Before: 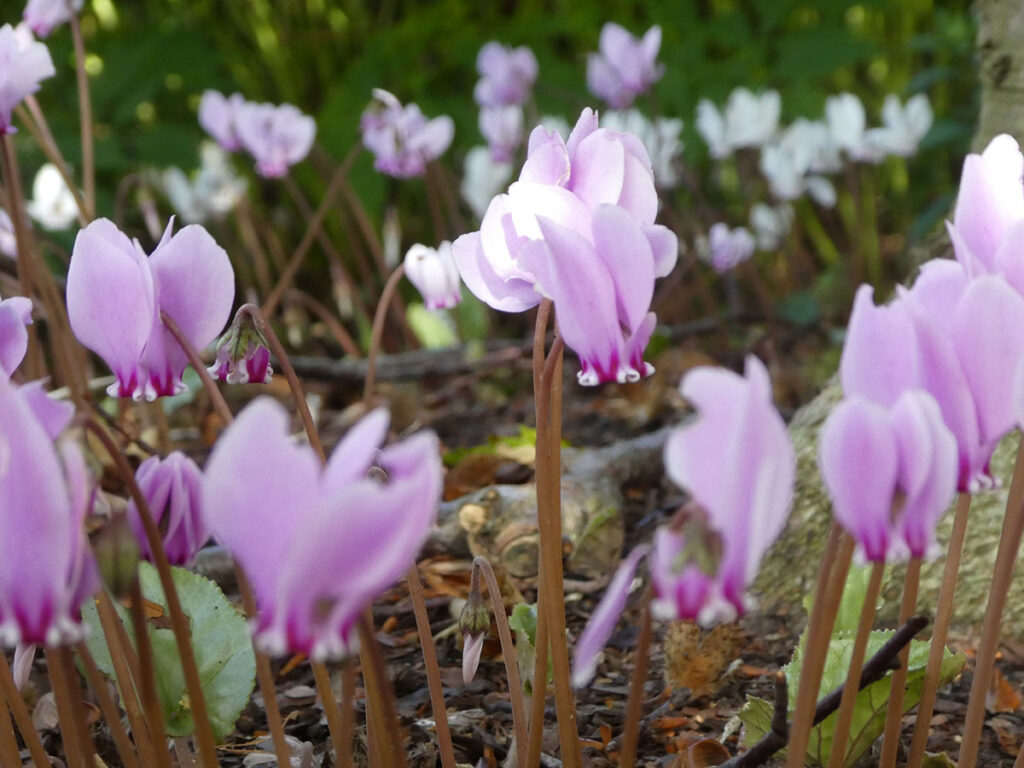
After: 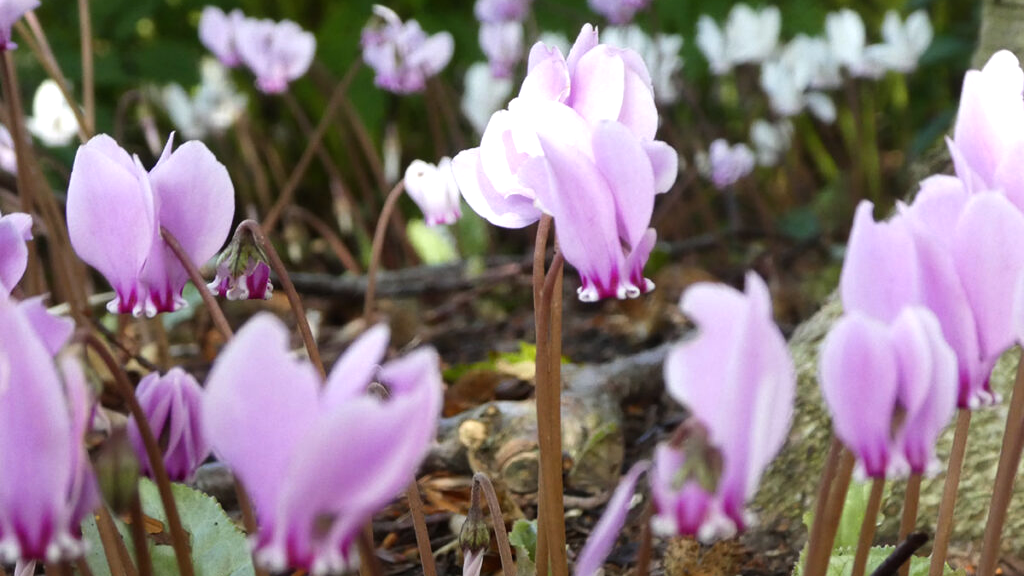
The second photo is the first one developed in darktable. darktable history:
crop: top 11.038%, bottom 13.962%
tone equalizer: -8 EV -0.417 EV, -7 EV -0.389 EV, -6 EV -0.333 EV, -5 EV -0.222 EV, -3 EV 0.222 EV, -2 EV 0.333 EV, -1 EV 0.389 EV, +0 EV 0.417 EV, edges refinement/feathering 500, mask exposure compensation -1.57 EV, preserve details no
